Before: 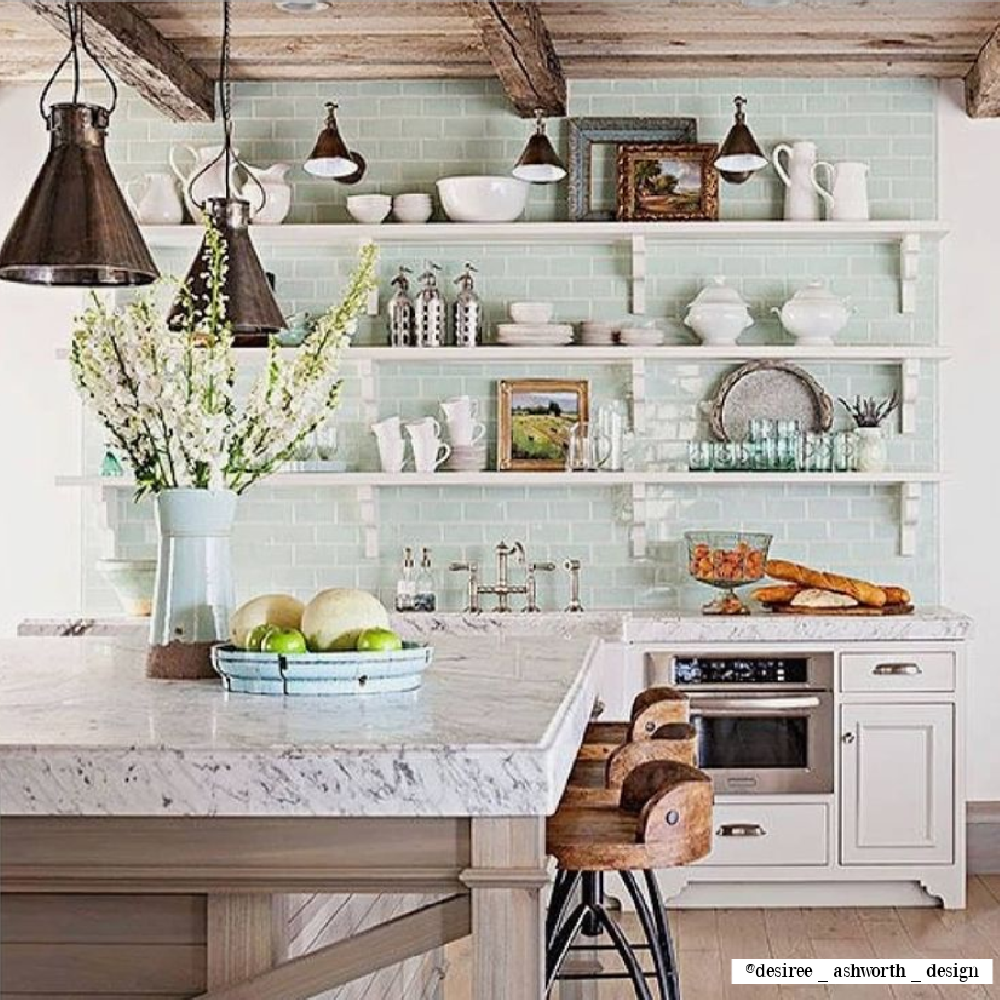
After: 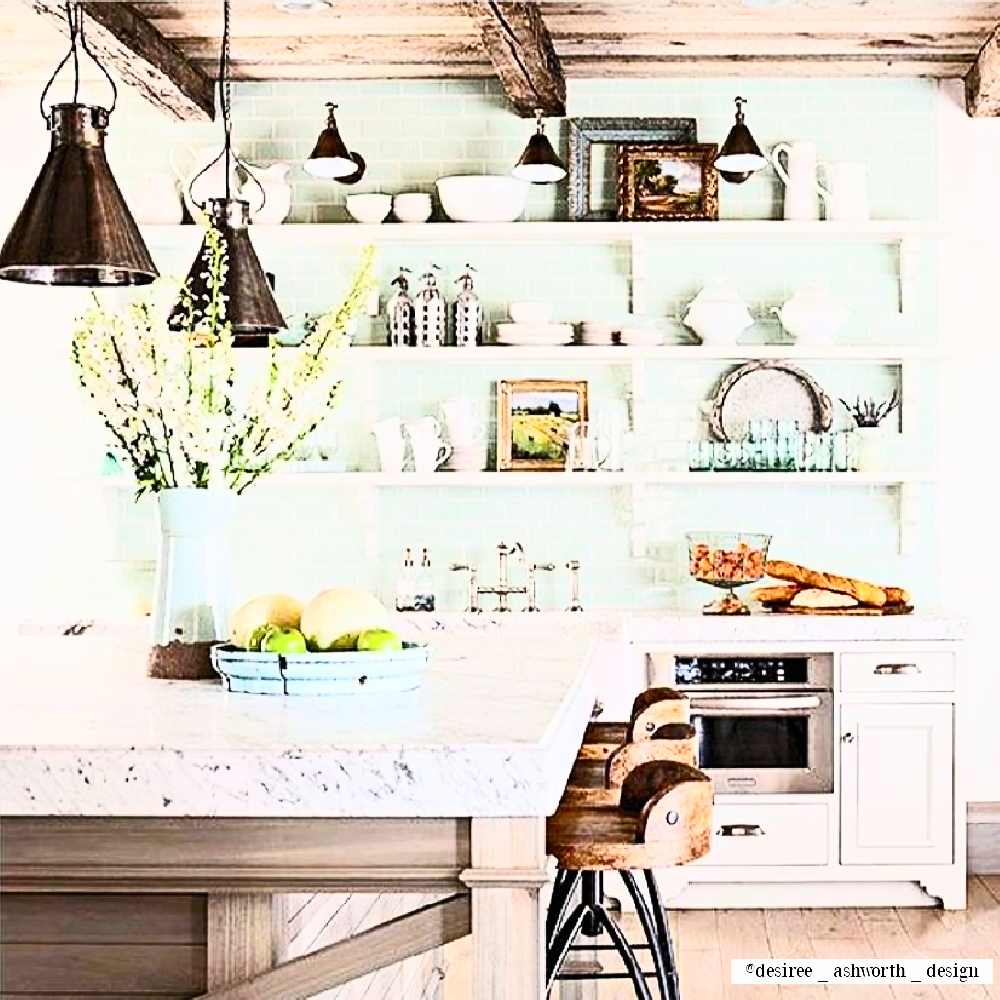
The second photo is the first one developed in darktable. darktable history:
contrast brightness saturation: contrast 0.616, brightness 0.349, saturation 0.136
color balance rgb: shadows lift › chroma 0.816%, shadows lift › hue 115.29°, perceptual saturation grading › global saturation 19.782%, perceptual brilliance grading › global brilliance -4.593%, perceptual brilliance grading › highlights 24.978%, perceptual brilliance grading › mid-tones 7.054%, perceptual brilliance grading › shadows -5.092%, contrast 4.16%
filmic rgb: black relative exposure -6.55 EV, white relative exposure 4.74 EV, hardness 3.14, contrast 0.813, iterations of high-quality reconstruction 10
